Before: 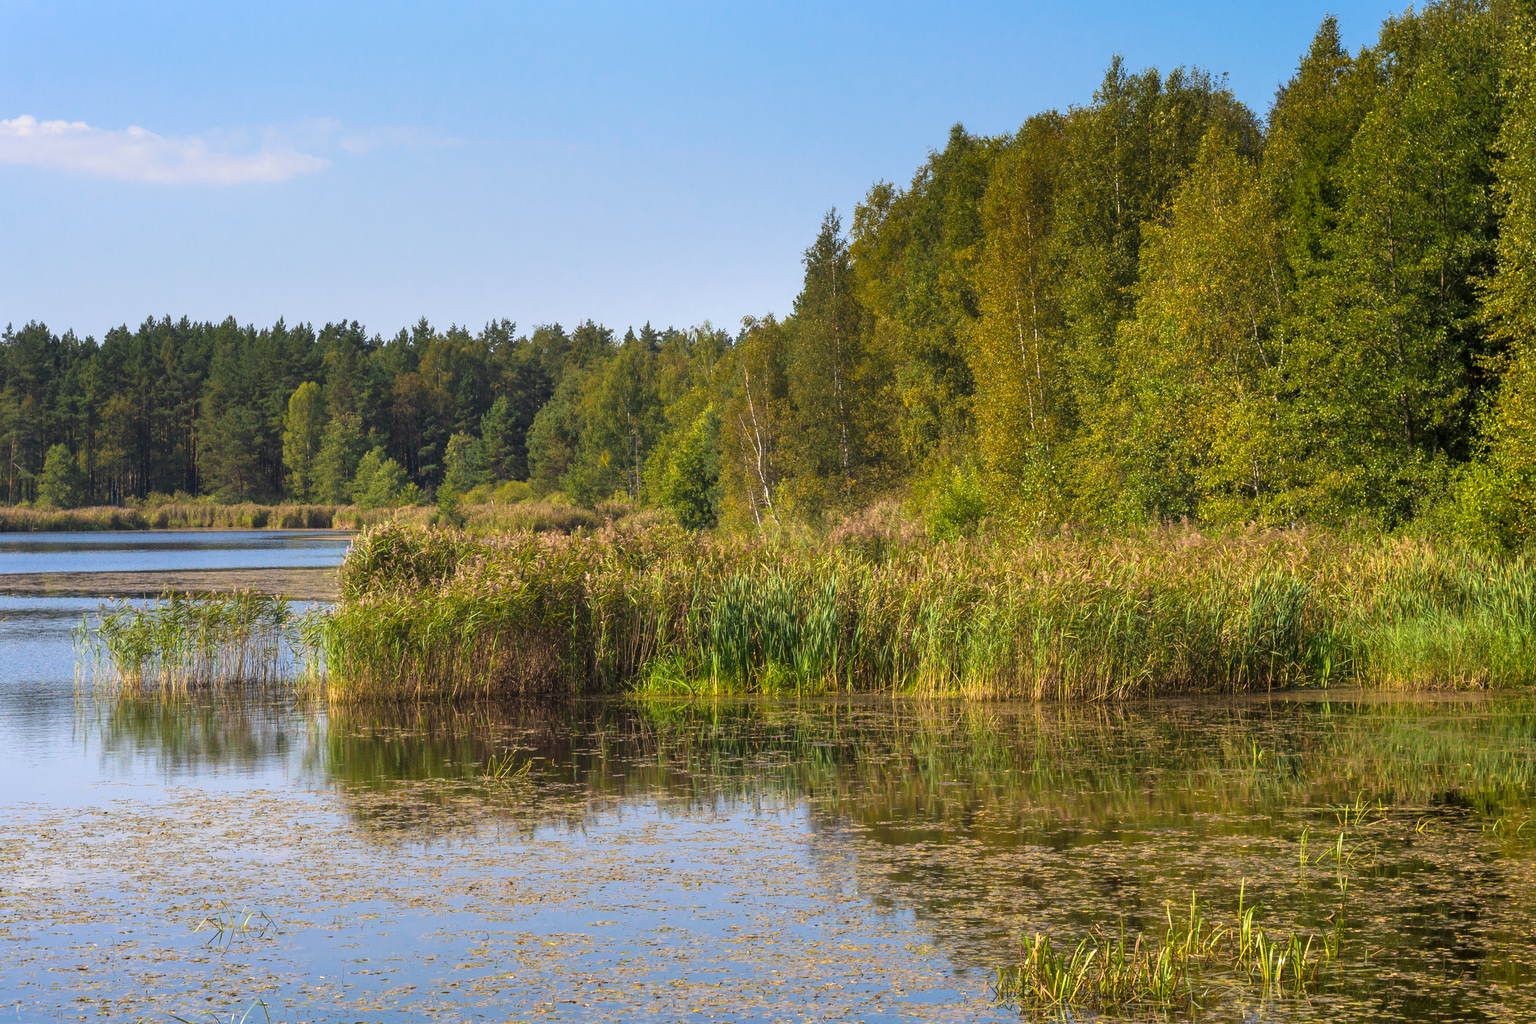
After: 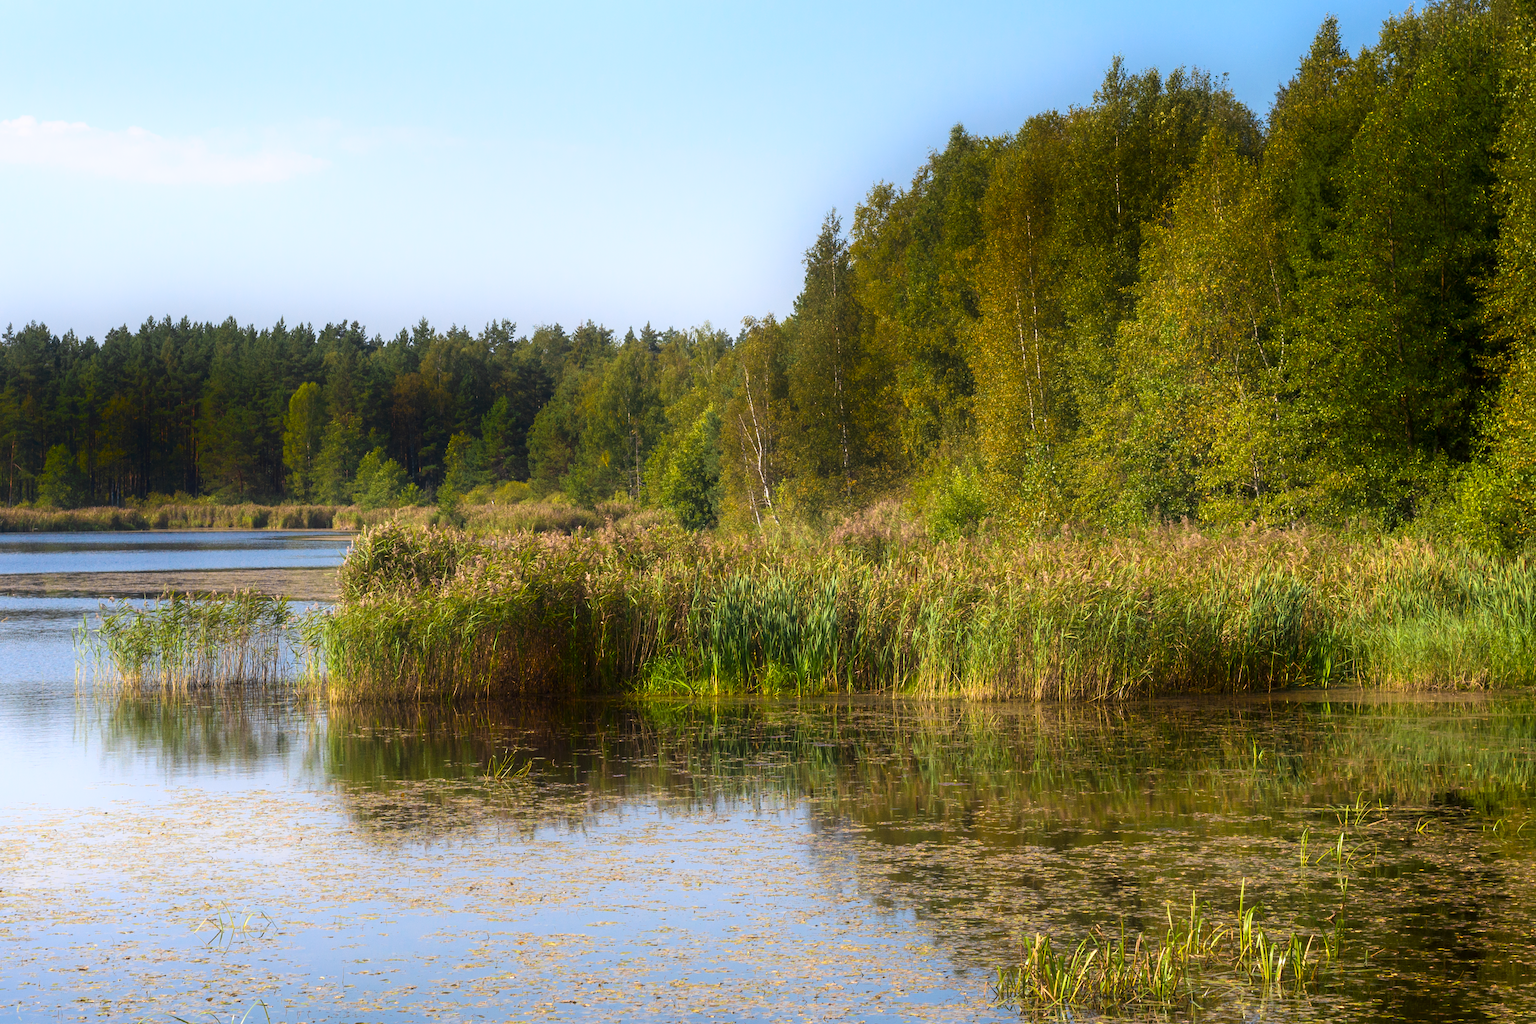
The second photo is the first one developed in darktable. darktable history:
shadows and highlights: shadows -89.89, highlights 88.54, soften with gaussian
